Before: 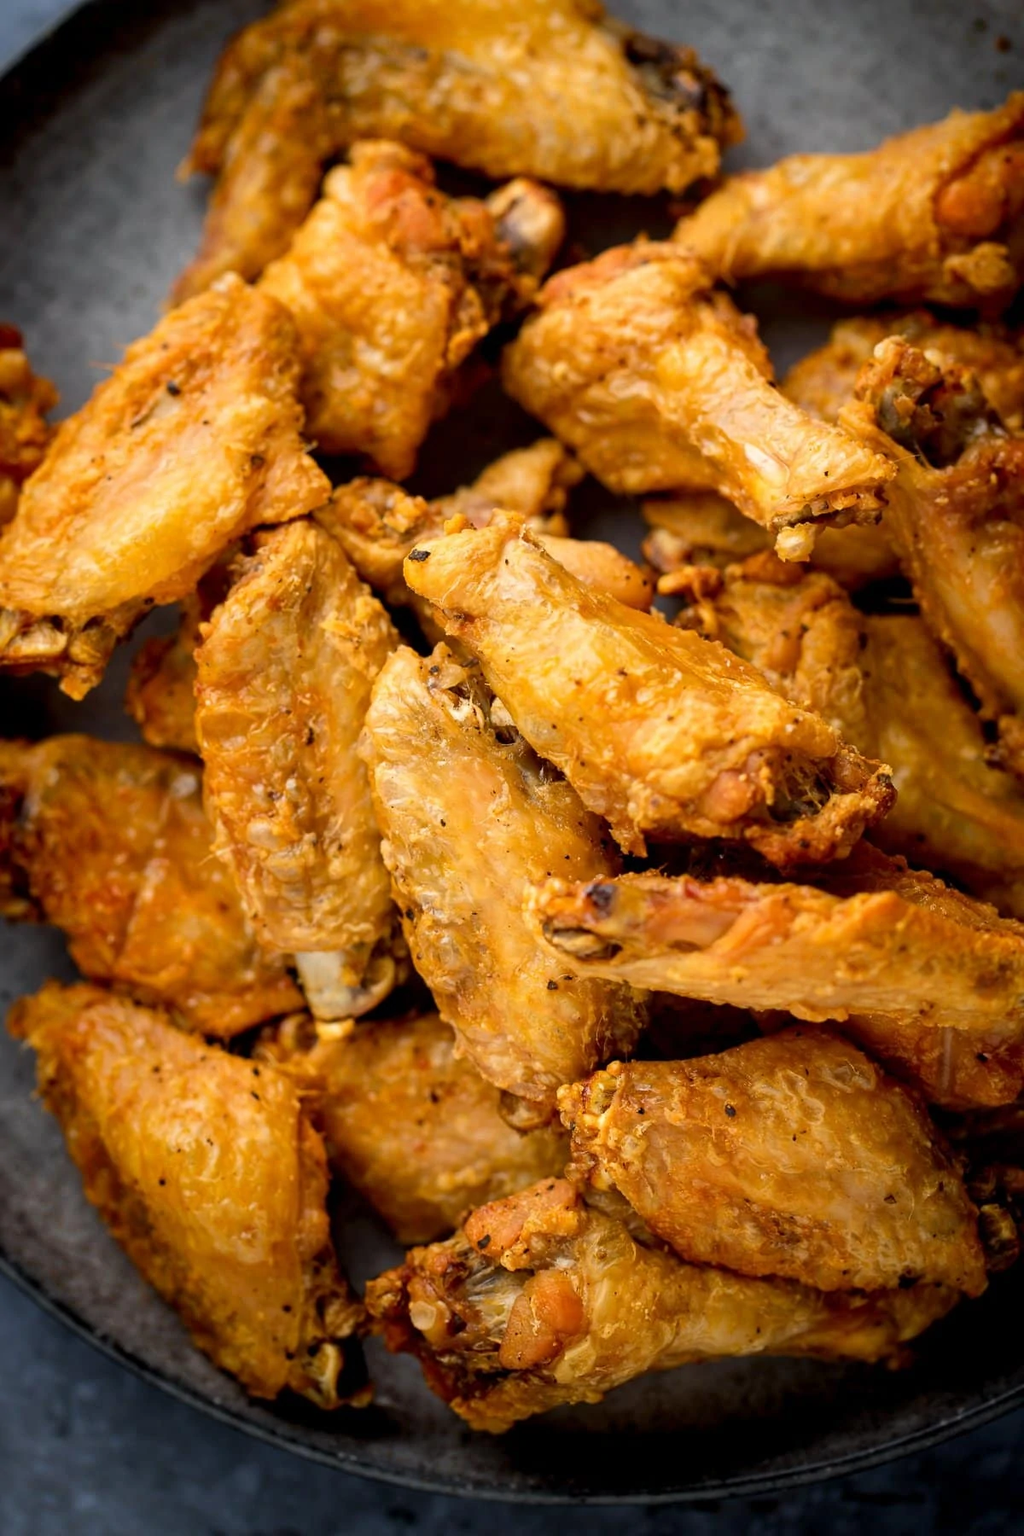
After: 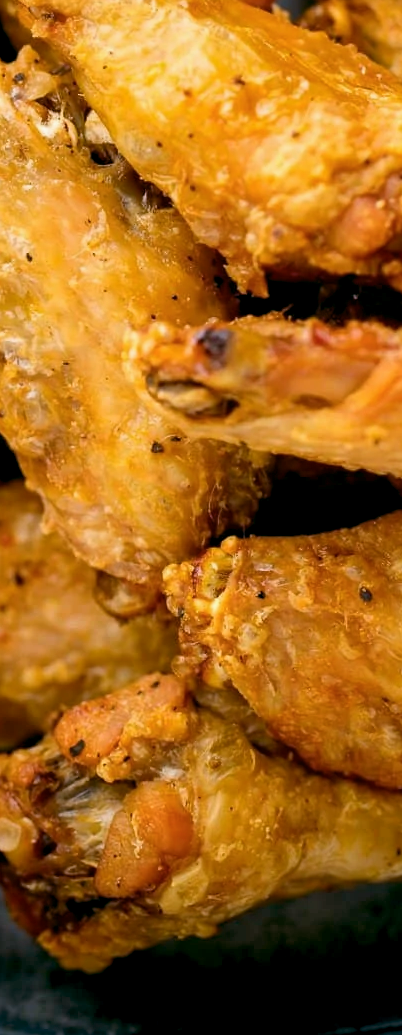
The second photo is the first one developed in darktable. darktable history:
crop: left 40.9%, top 39.317%, right 25.598%, bottom 3.133%
color balance rgb: global offset › luminance -0.313%, global offset › chroma 0.108%, global offset › hue 164.33°, perceptual saturation grading › global saturation 0.18%, global vibrance 20%
color calibration: gray › normalize channels true, illuminant as shot in camera, x 0.358, y 0.373, temperature 4628.91 K, gamut compression 0.002
